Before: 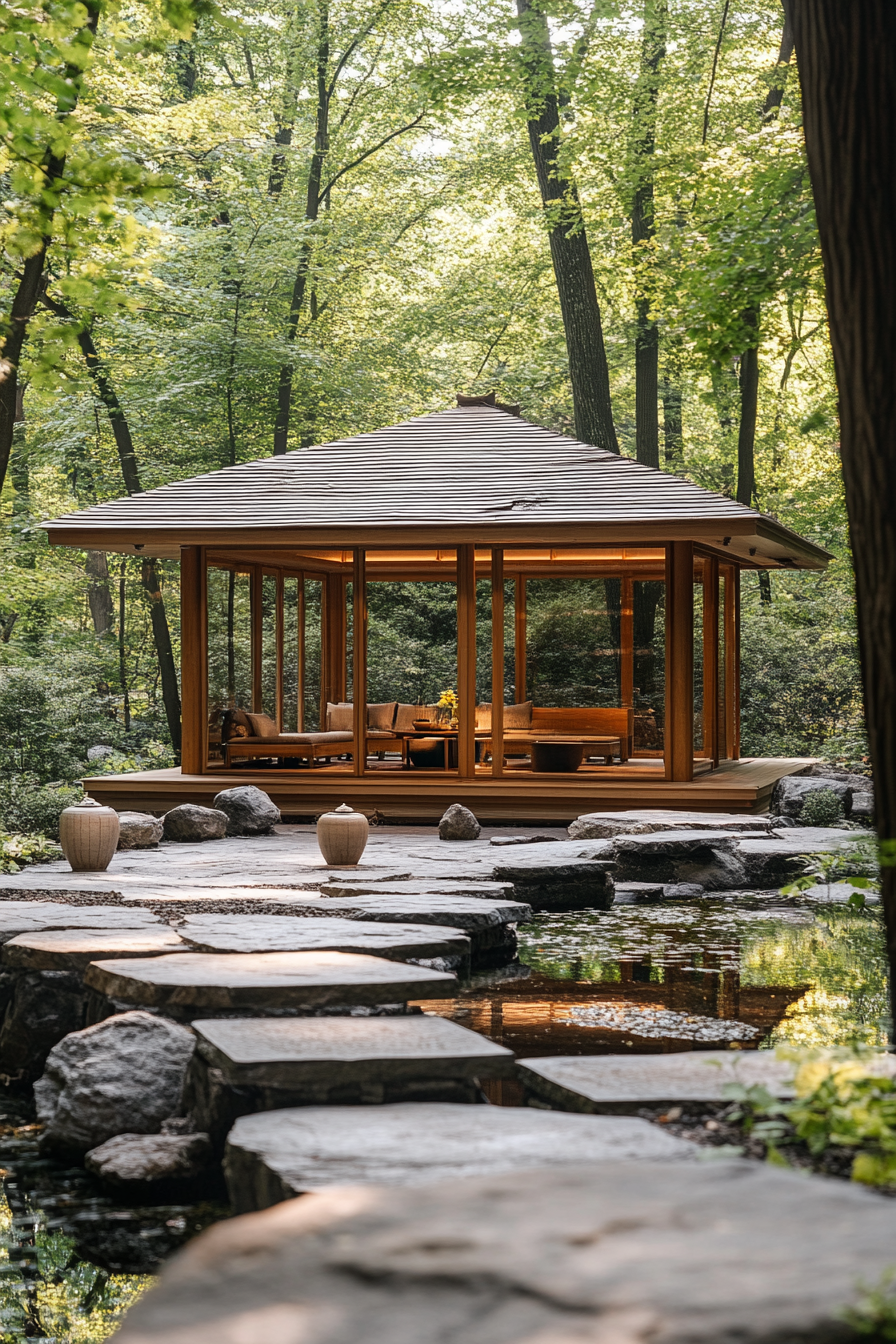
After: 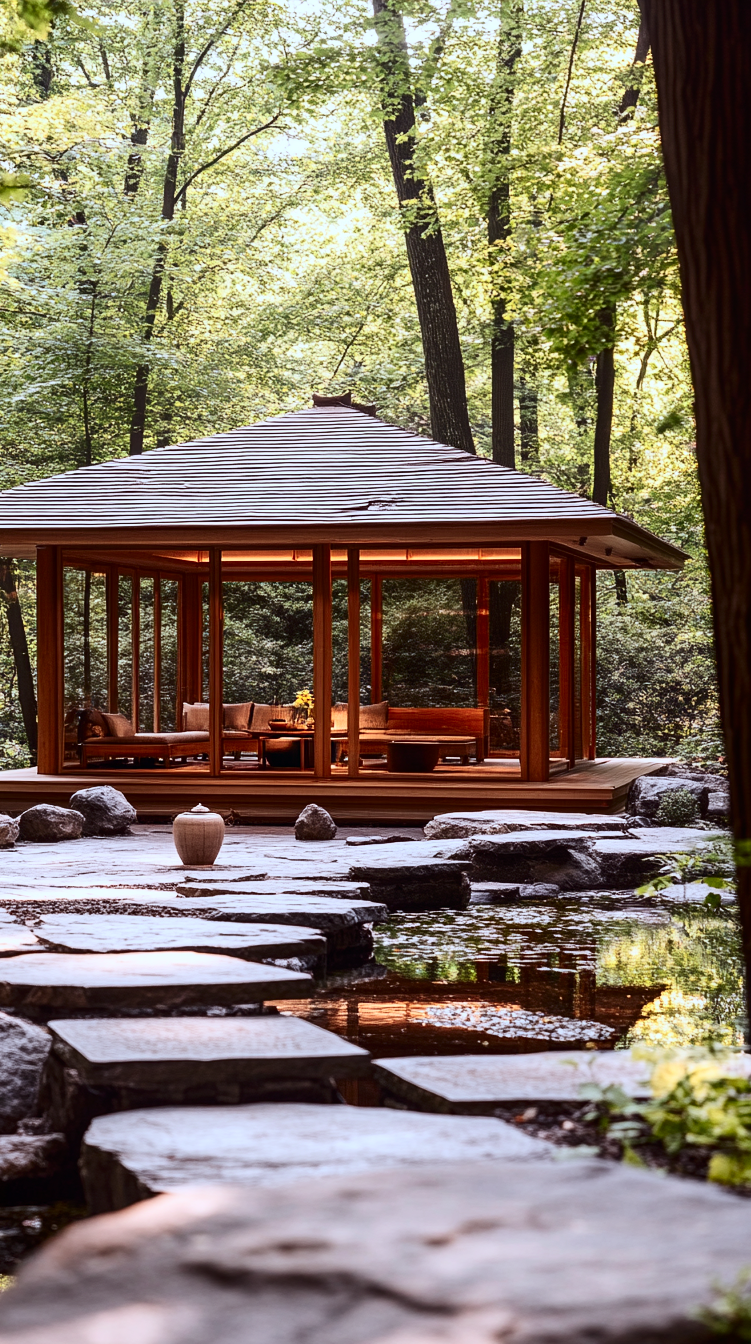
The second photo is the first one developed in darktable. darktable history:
crop: left 16.145%
rgb levels: mode RGB, independent channels, levels [[0, 0.474, 1], [0, 0.5, 1], [0, 0.5, 1]]
color calibration: output R [0.972, 0.068, -0.094, 0], output G [-0.178, 1.216, -0.086, 0], output B [0.095, -0.136, 0.98, 0], illuminant custom, x 0.371, y 0.381, temperature 4283.16 K
contrast brightness saturation: contrast 0.28
